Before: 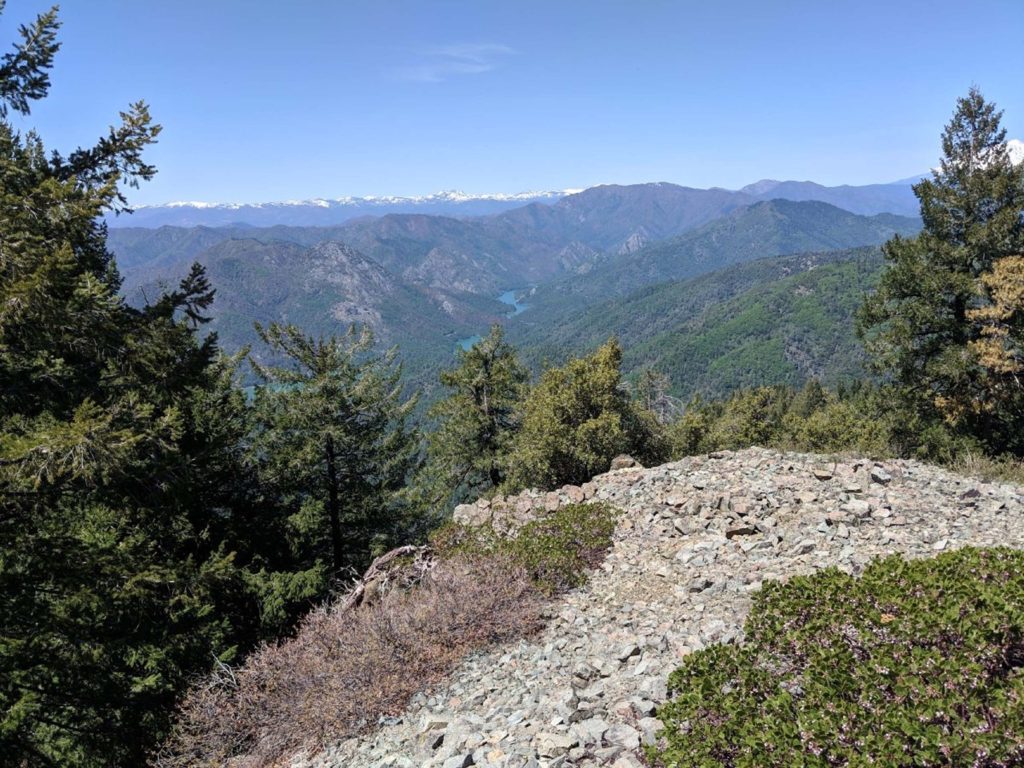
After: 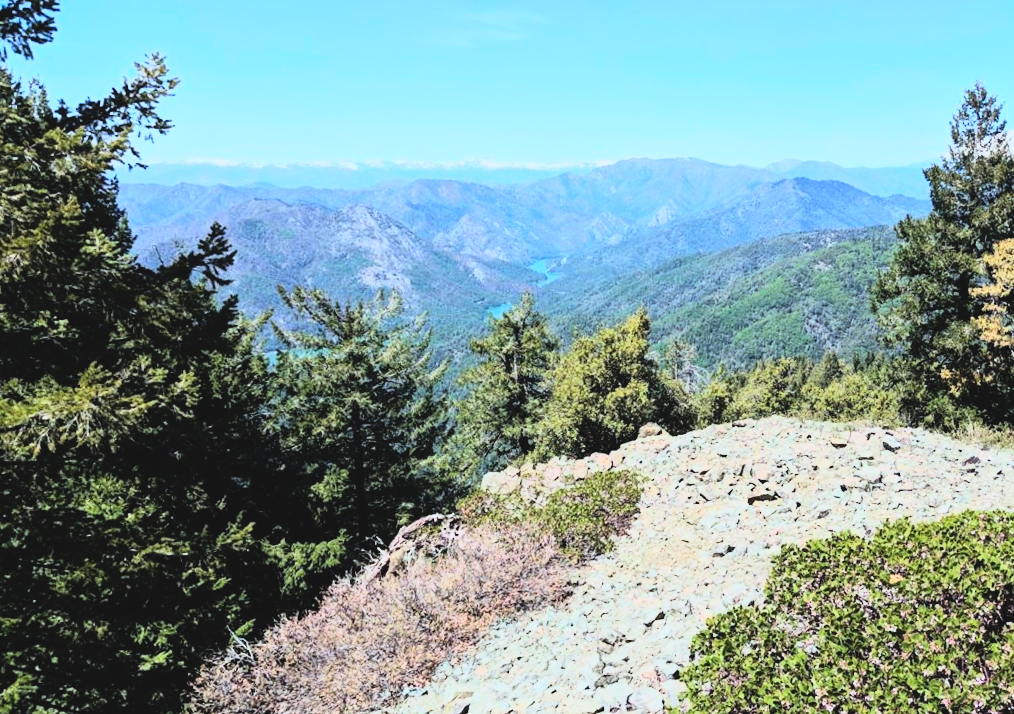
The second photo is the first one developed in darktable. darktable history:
contrast brightness saturation: contrast -0.1, brightness 0.05, saturation 0.08
rgb curve: curves: ch0 [(0, 0) (0.21, 0.15) (0.24, 0.21) (0.5, 0.75) (0.75, 0.96) (0.89, 0.99) (1, 1)]; ch1 [(0, 0.02) (0.21, 0.13) (0.25, 0.2) (0.5, 0.67) (0.75, 0.9) (0.89, 0.97) (1, 1)]; ch2 [(0, 0.02) (0.21, 0.13) (0.25, 0.2) (0.5, 0.67) (0.75, 0.9) (0.89, 0.97) (1, 1)], compensate middle gray true
color calibration: output R [1.003, 0.027, -0.041, 0], output G [-0.018, 1.043, -0.038, 0], output B [0.071, -0.086, 1.017, 0], illuminant as shot in camera, x 0.359, y 0.362, temperature 4570.54 K
rotate and perspective: rotation 0.679°, lens shift (horizontal) 0.136, crop left 0.009, crop right 0.991, crop top 0.078, crop bottom 0.95
